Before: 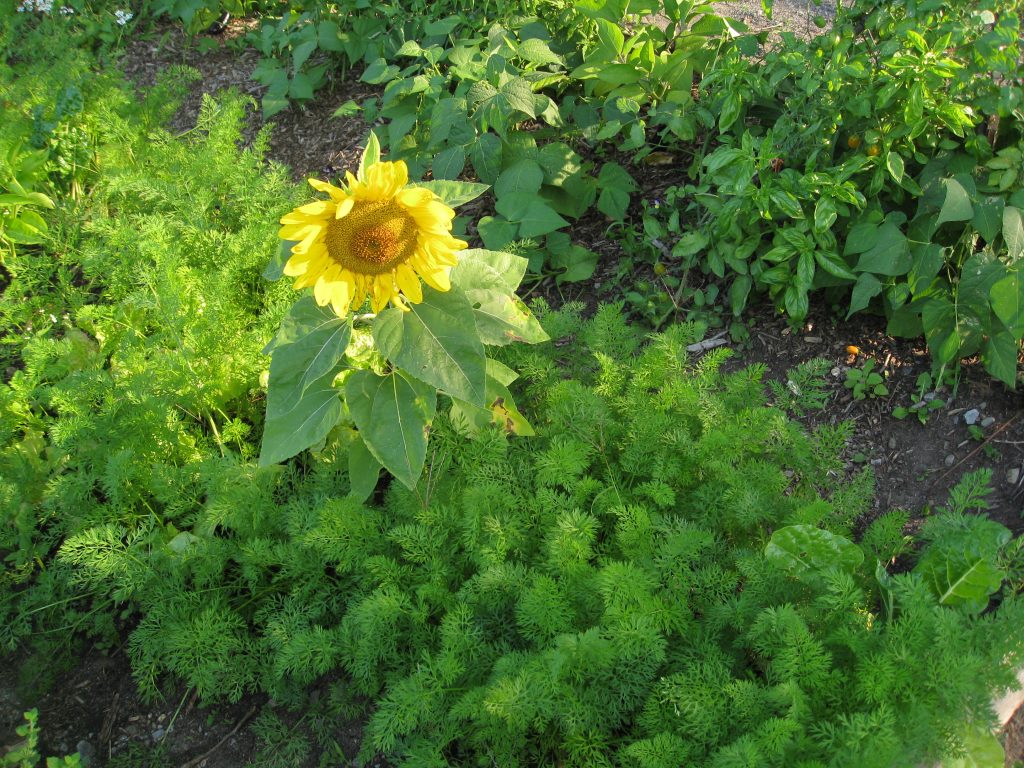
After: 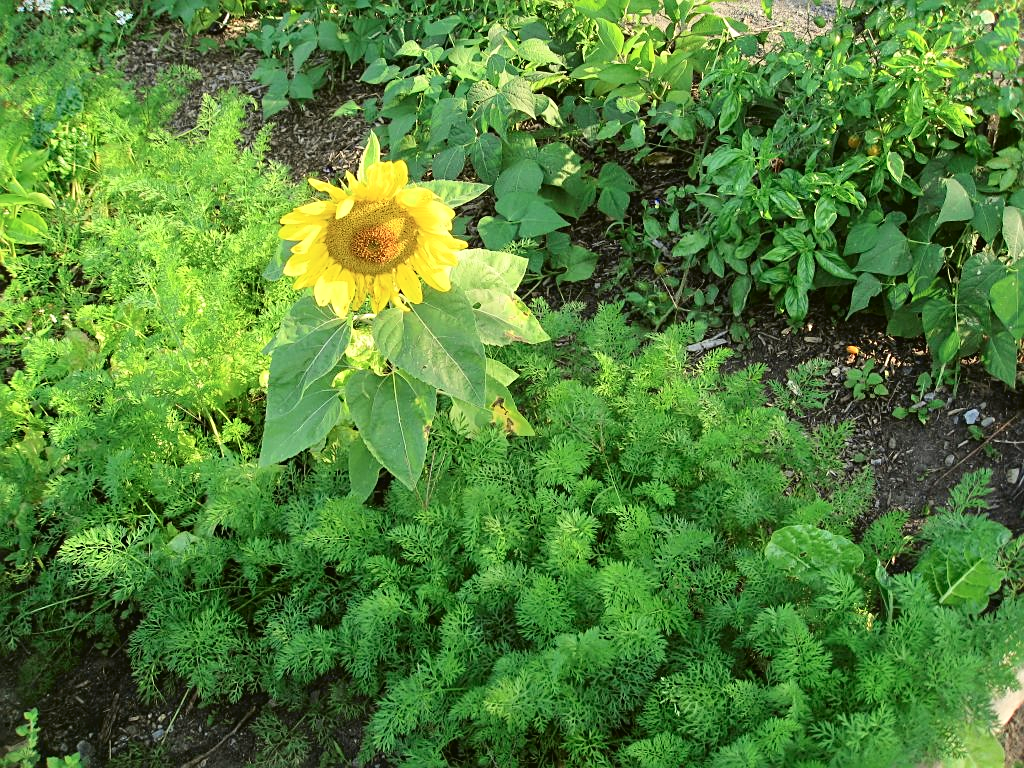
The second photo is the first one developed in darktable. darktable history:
sharpen: on, module defaults
tone curve: curves: ch0 [(0, 0.023) (0.087, 0.065) (0.184, 0.168) (0.45, 0.54) (0.57, 0.683) (0.722, 0.825) (0.877, 0.948) (1, 1)]; ch1 [(0, 0) (0.388, 0.369) (0.447, 0.447) (0.505, 0.5) (0.534, 0.528) (0.573, 0.583) (0.663, 0.68) (1, 1)]; ch2 [(0, 0) (0.314, 0.223) (0.427, 0.405) (0.492, 0.505) (0.531, 0.55) (0.589, 0.599) (1, 1)], color space Lab, independent channels, preserve colors none
